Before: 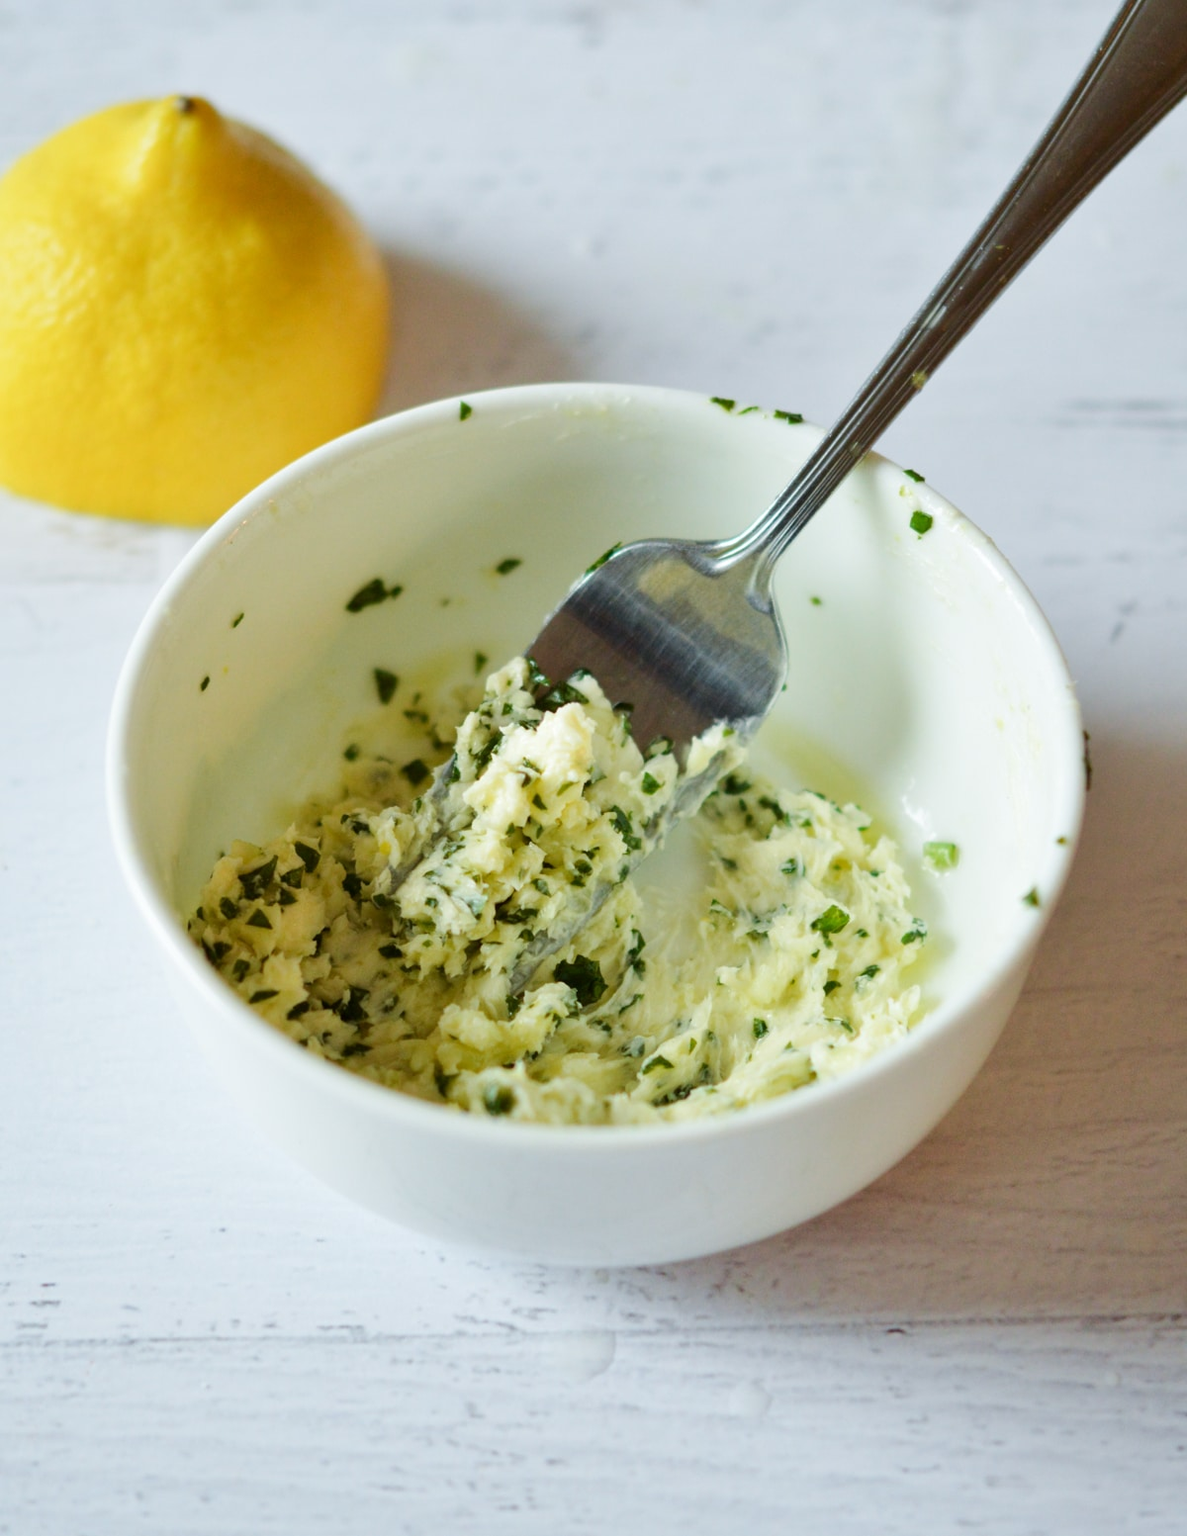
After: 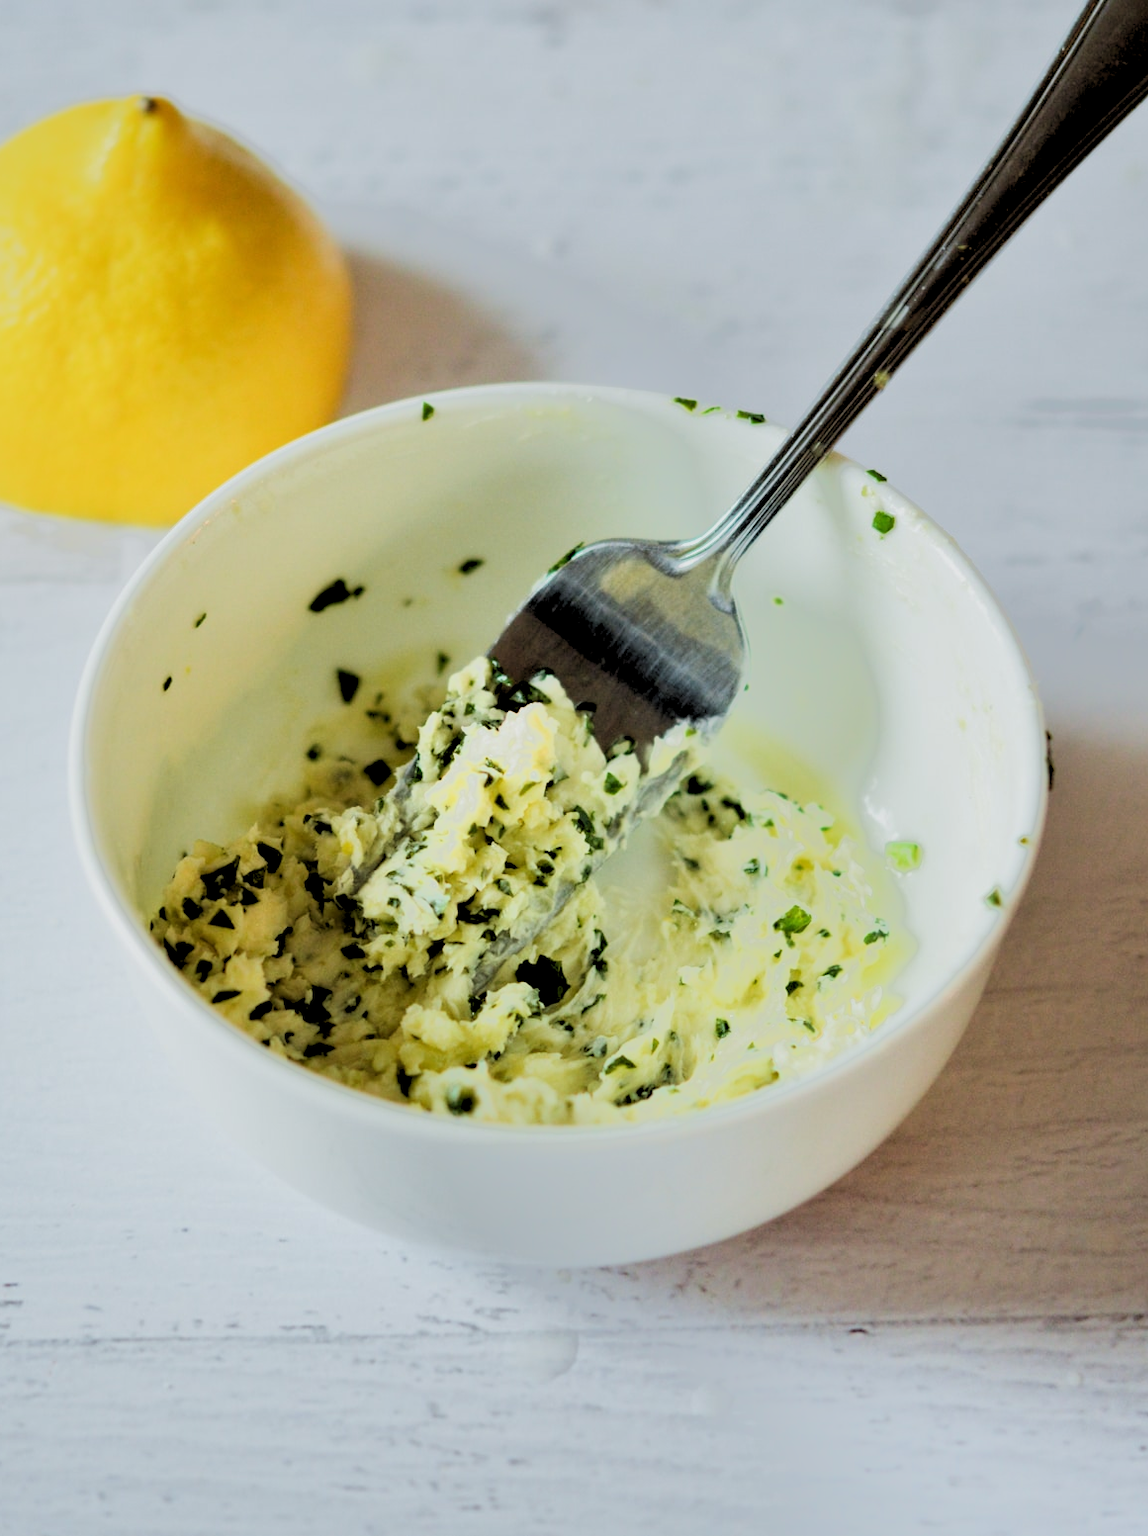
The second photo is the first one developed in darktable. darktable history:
tone equalizer: -7 EV -0.63 EV, -6 EV 1 EV, -5 EV -0.45 EV, -4 EV 0.43 EV, -3 EV 0.41 EV, -2 EV 0.15 EV, -1 EV -0.15 EV, +0 EV -0.39 EV, smoothing diameter 25%, edges refinement/feathering 10, preserve details guided filter
crop and rotate: left 3.238%
rgb levels: levels [[0.029, 0.461, 0.922], [0, 0.5, 1], [0, 0.5, 1]]
